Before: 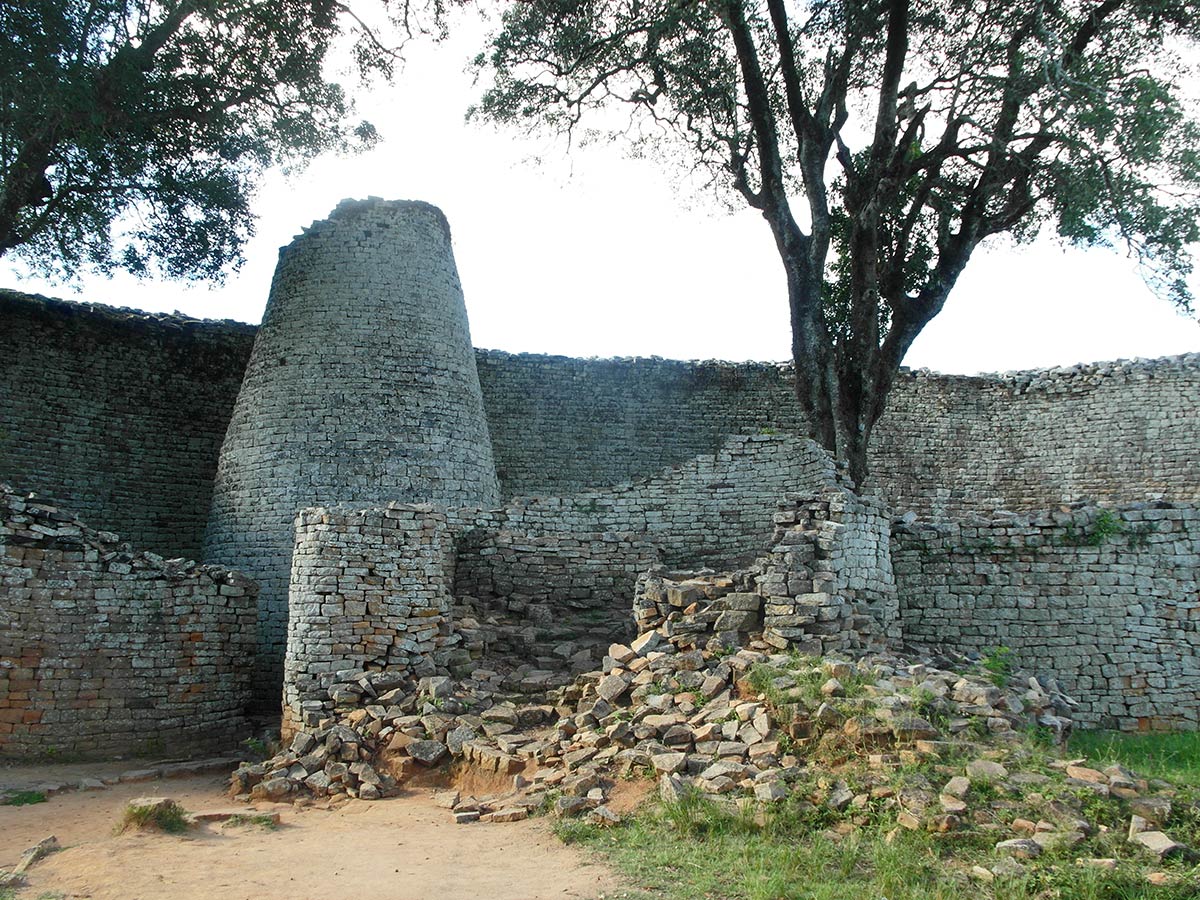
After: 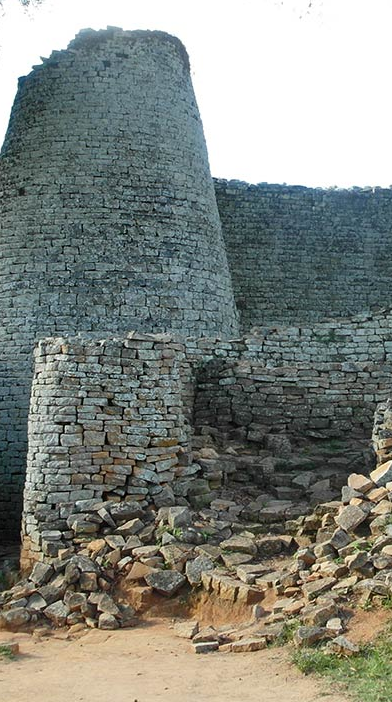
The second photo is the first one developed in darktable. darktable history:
crop and rotate: left 21.773%, top 18.971%, right 45.519%, bottom 2.999%
